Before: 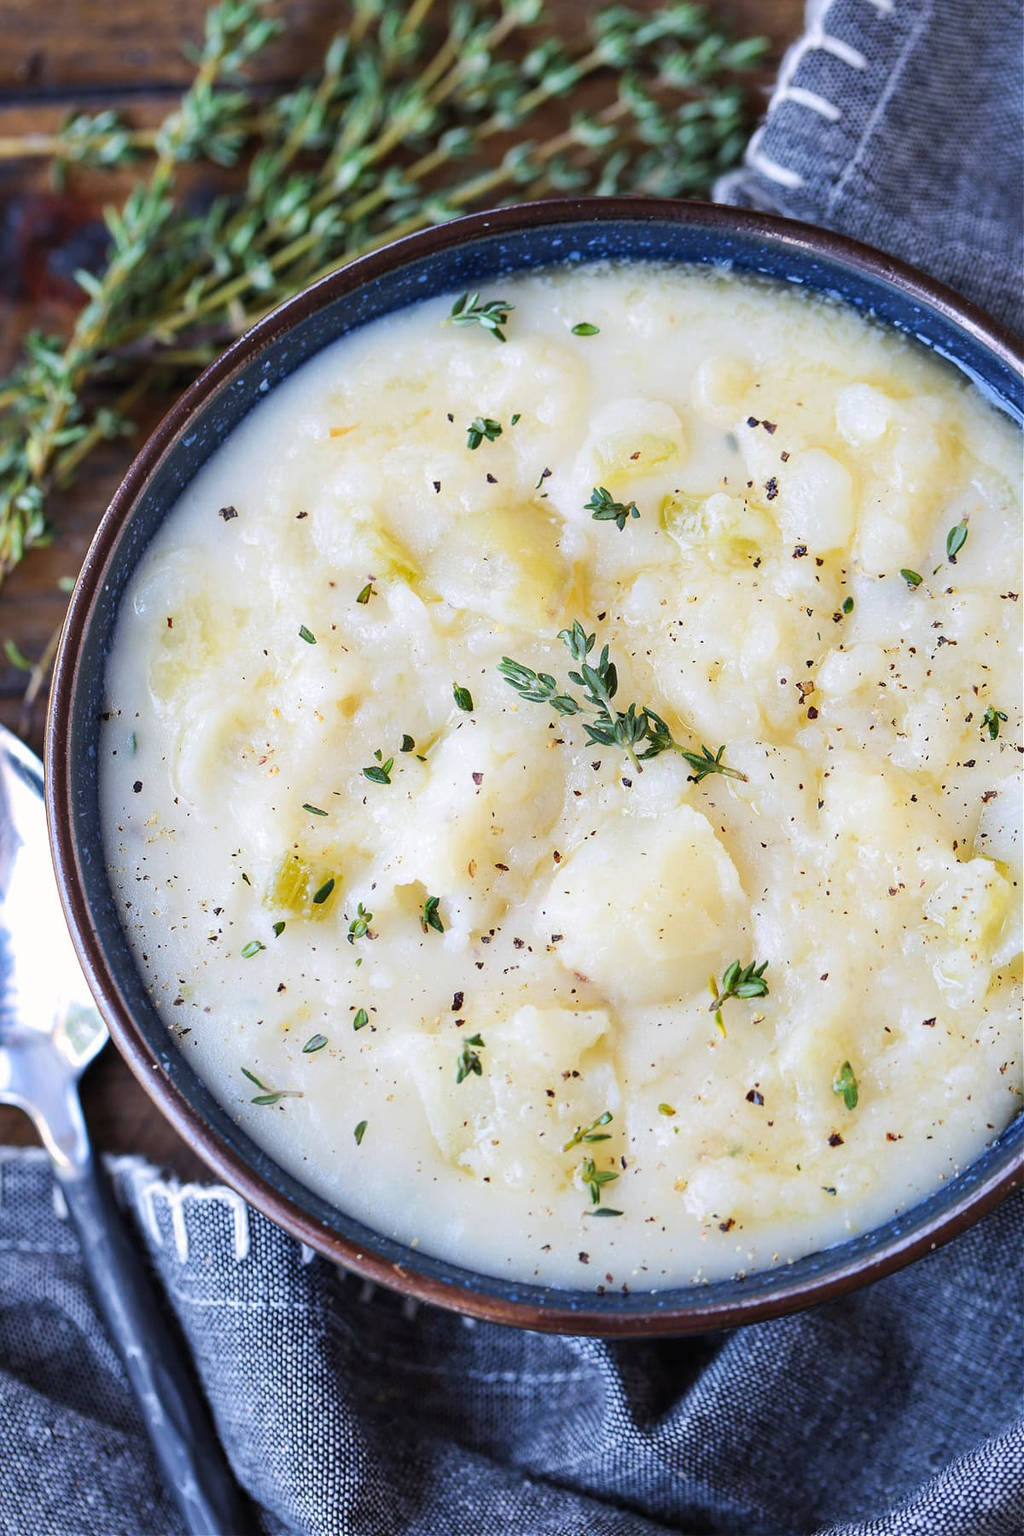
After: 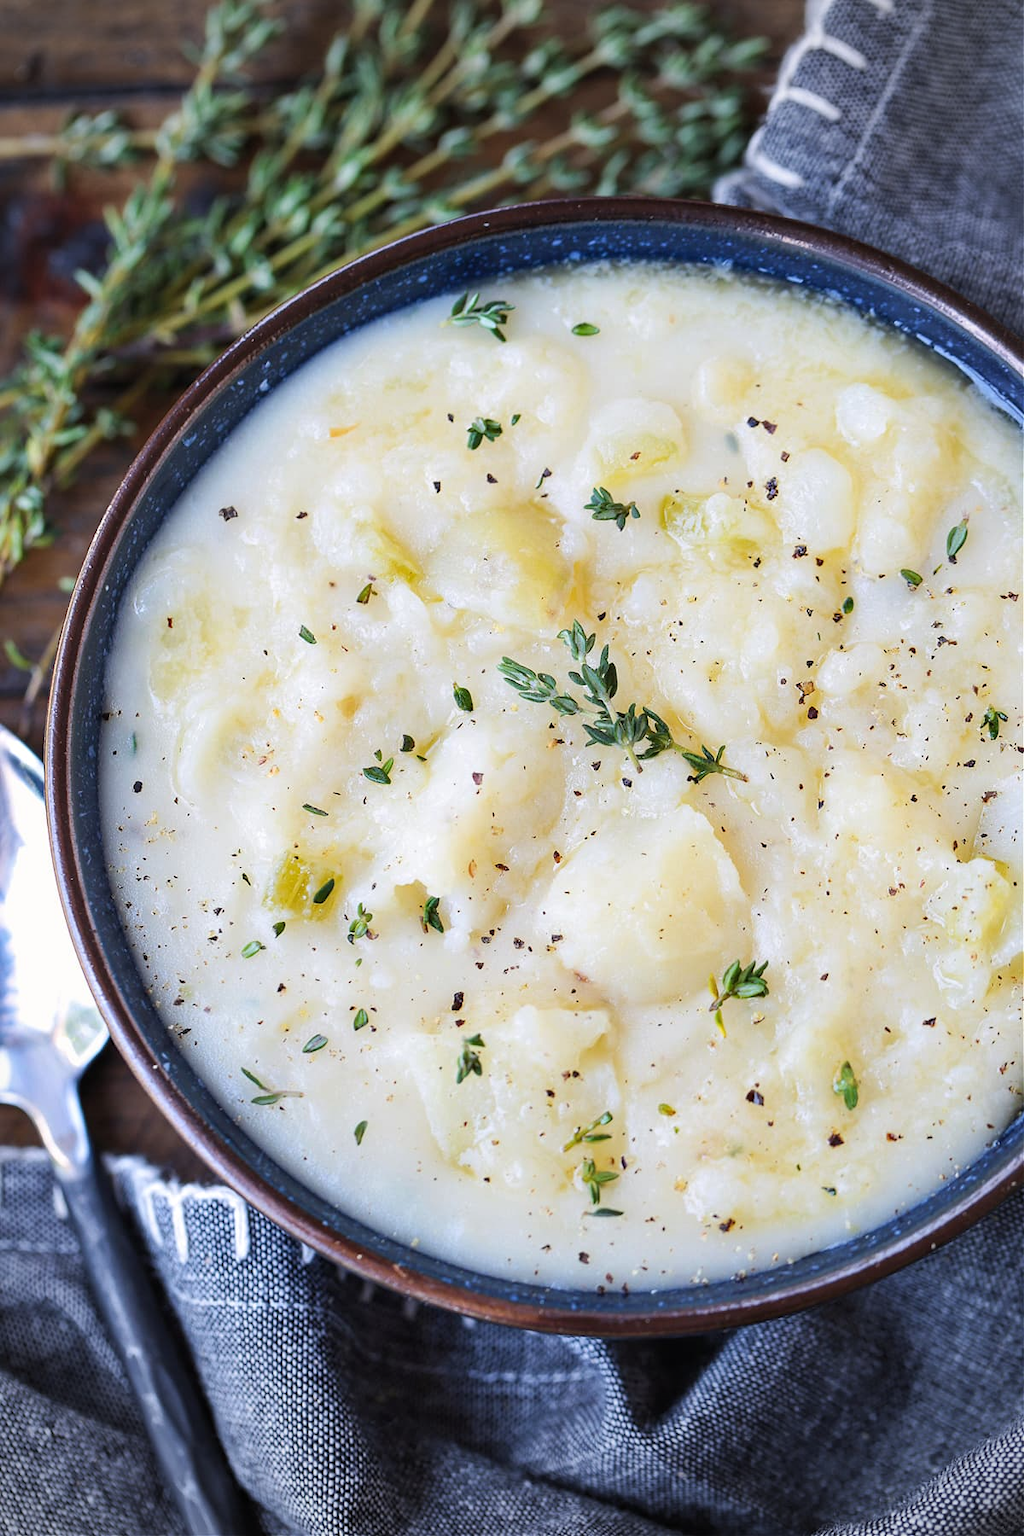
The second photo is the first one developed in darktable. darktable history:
tone equalizer: smoothing 1
vignetting: fall-off start 71.49%, brightness -0.292, unbound false
